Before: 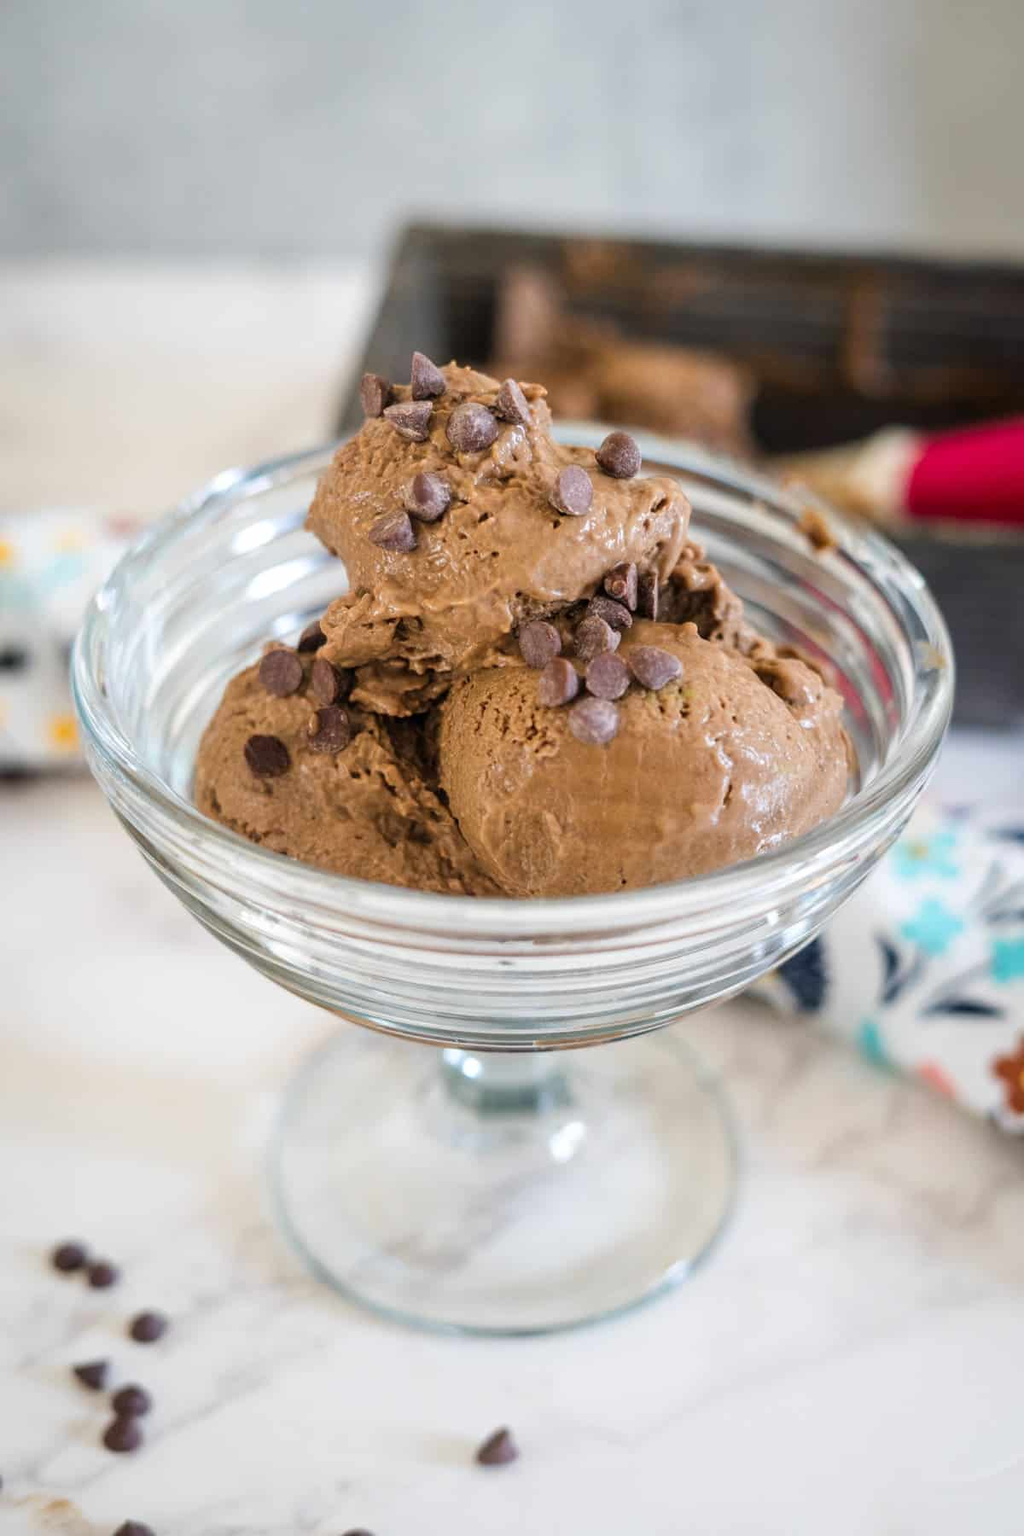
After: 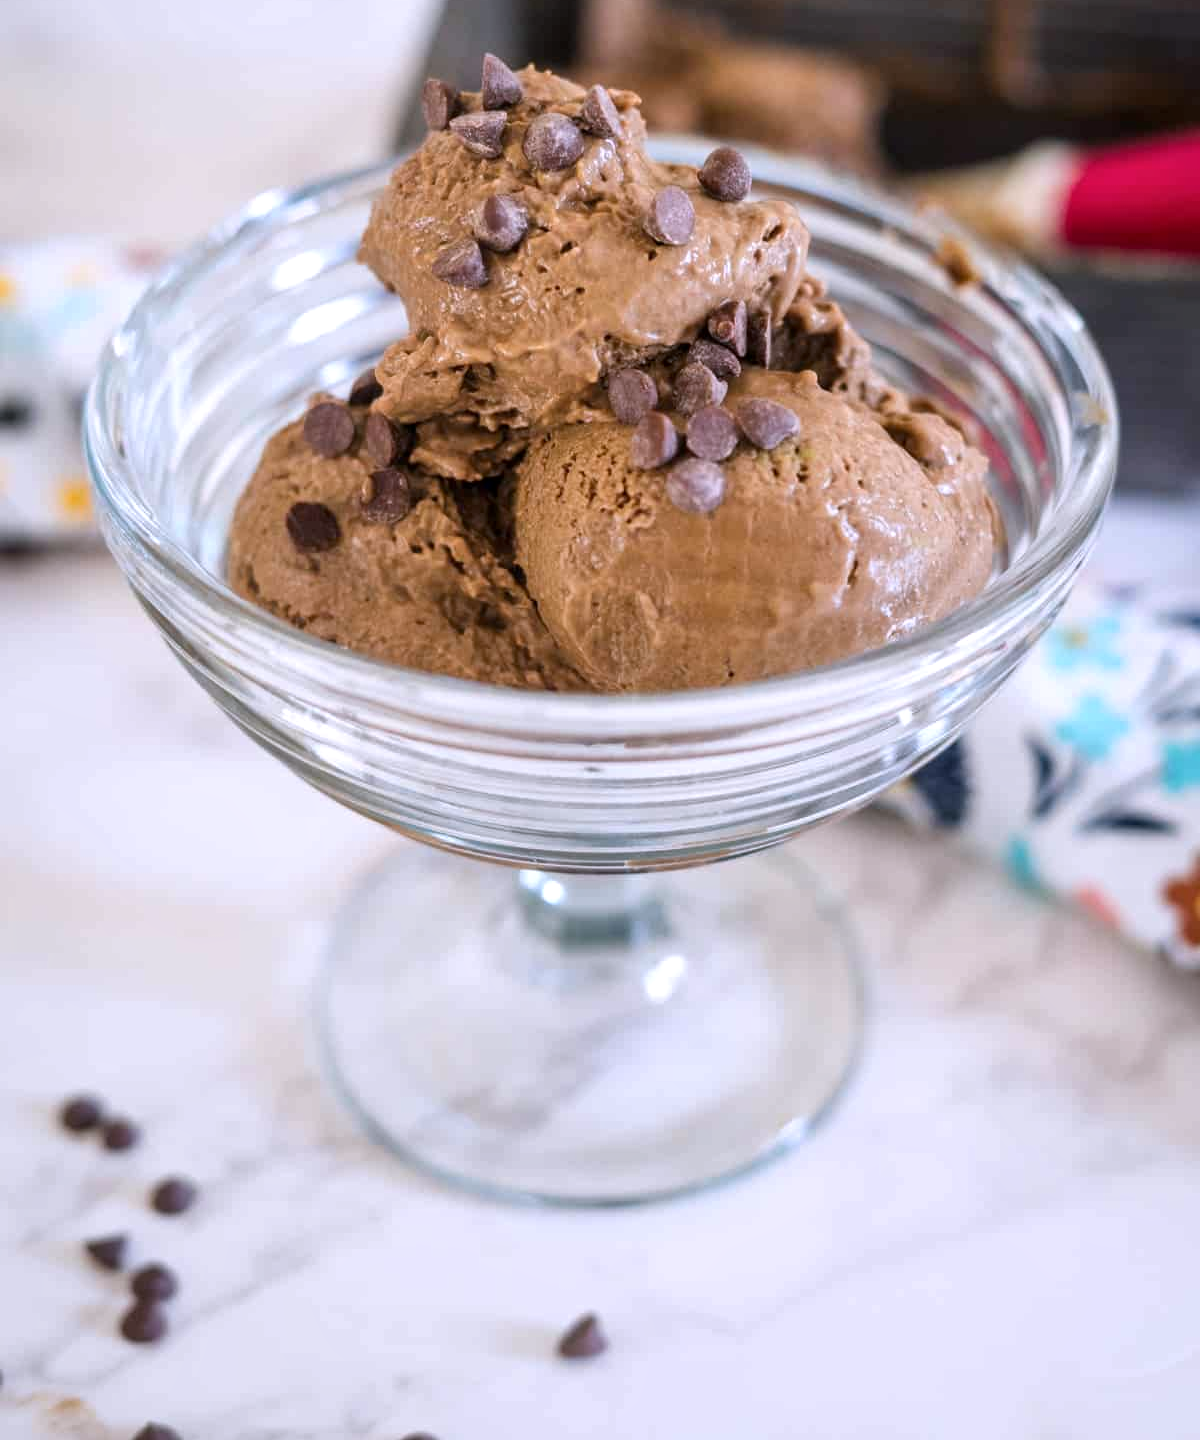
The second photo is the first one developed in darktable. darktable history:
local contrast: mode bilateral grid, contrast 20, coarseness 50, detail 120%, midtone range 0.2
white balance: red 1.004, blue 1.096
crop and rotate: top 19.998%
